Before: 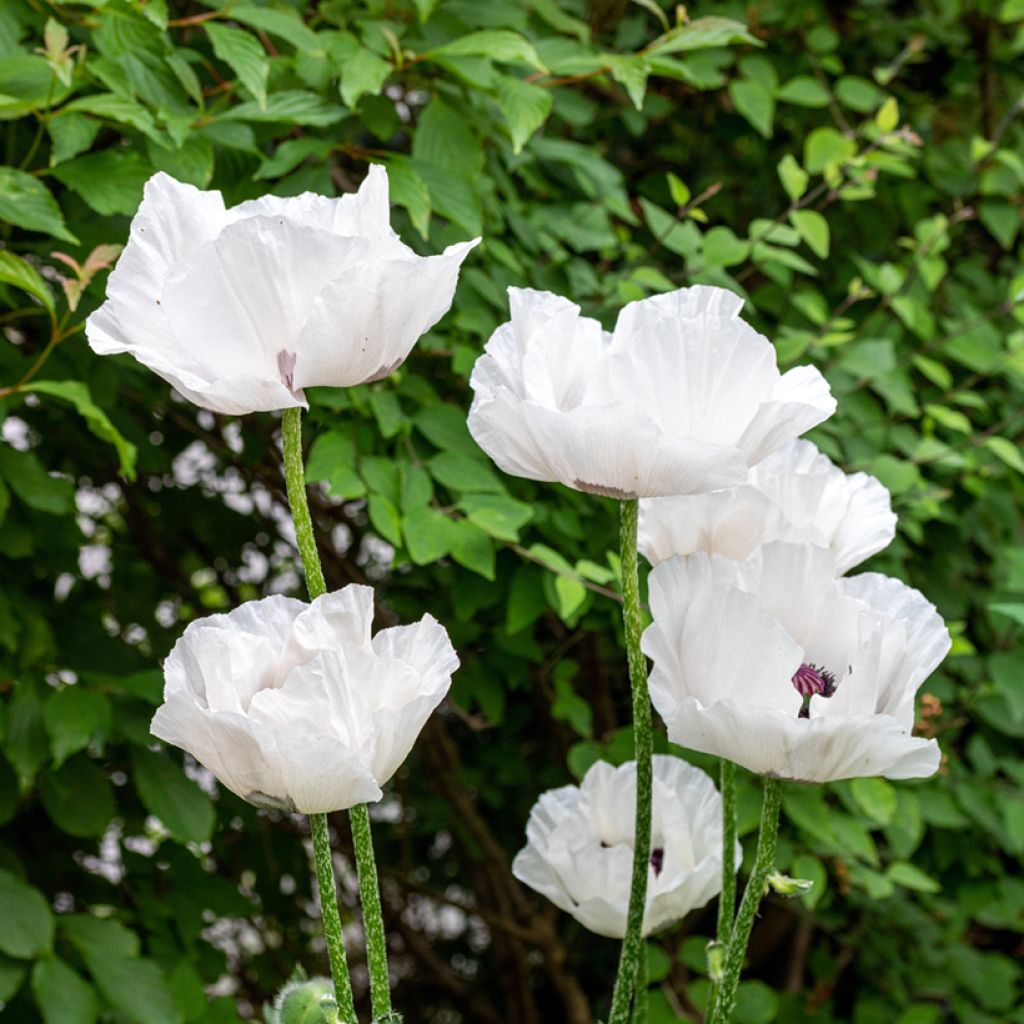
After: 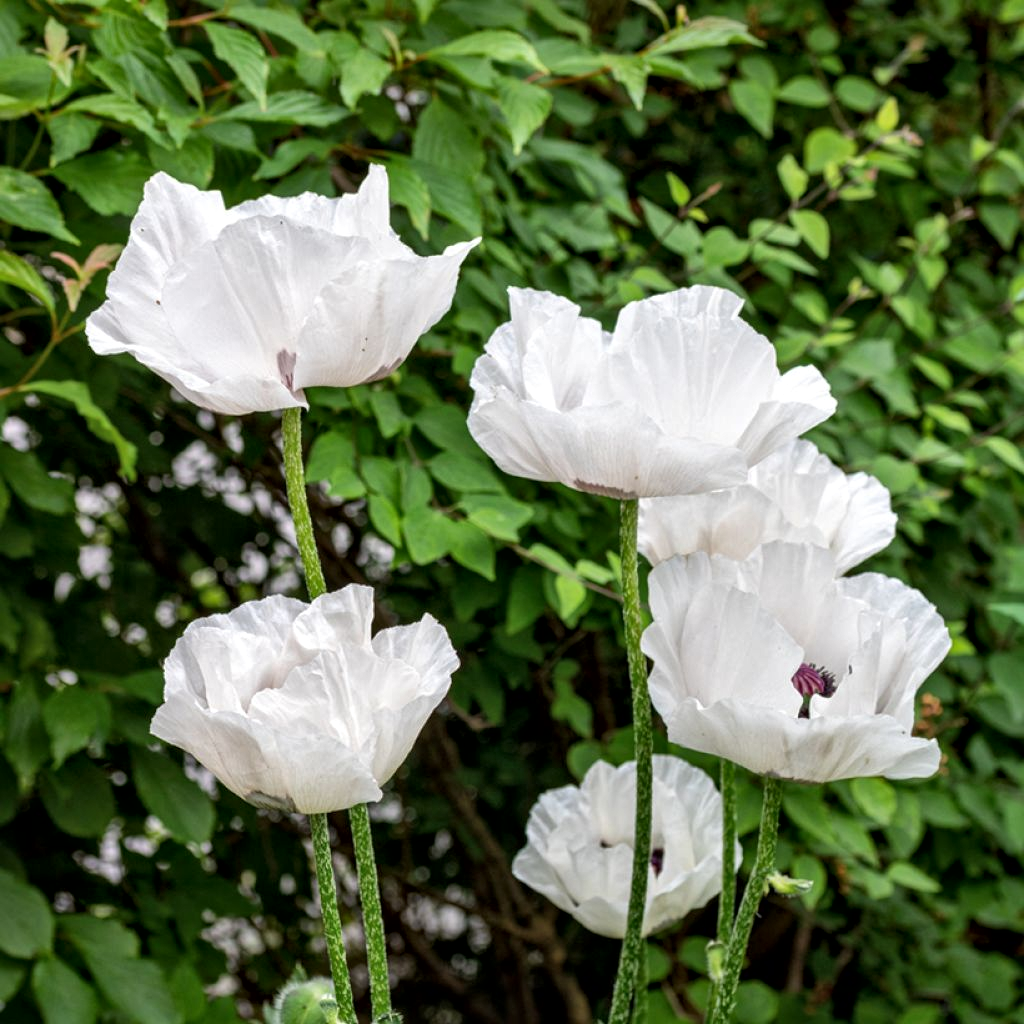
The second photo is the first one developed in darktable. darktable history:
local contrast: mode bilateral grid, contrast 20, coarseness 20, detail 150%, midtone range 0.2
exposure: exposure -0.048 EV, compensate highlight preservation false
